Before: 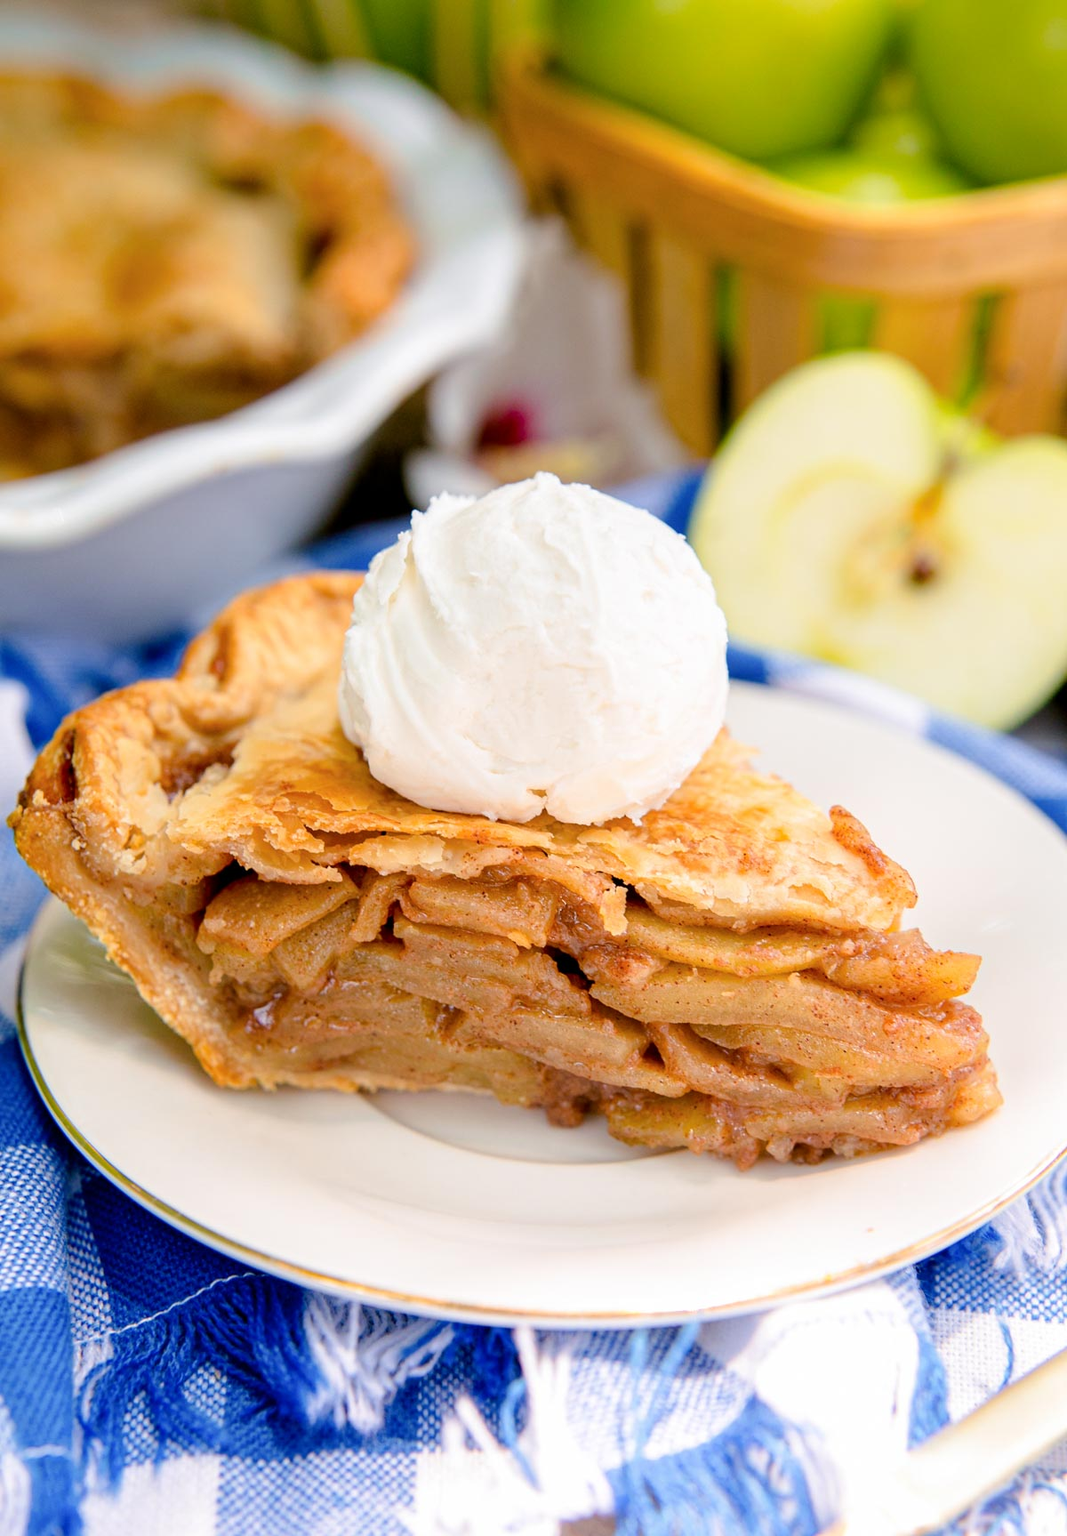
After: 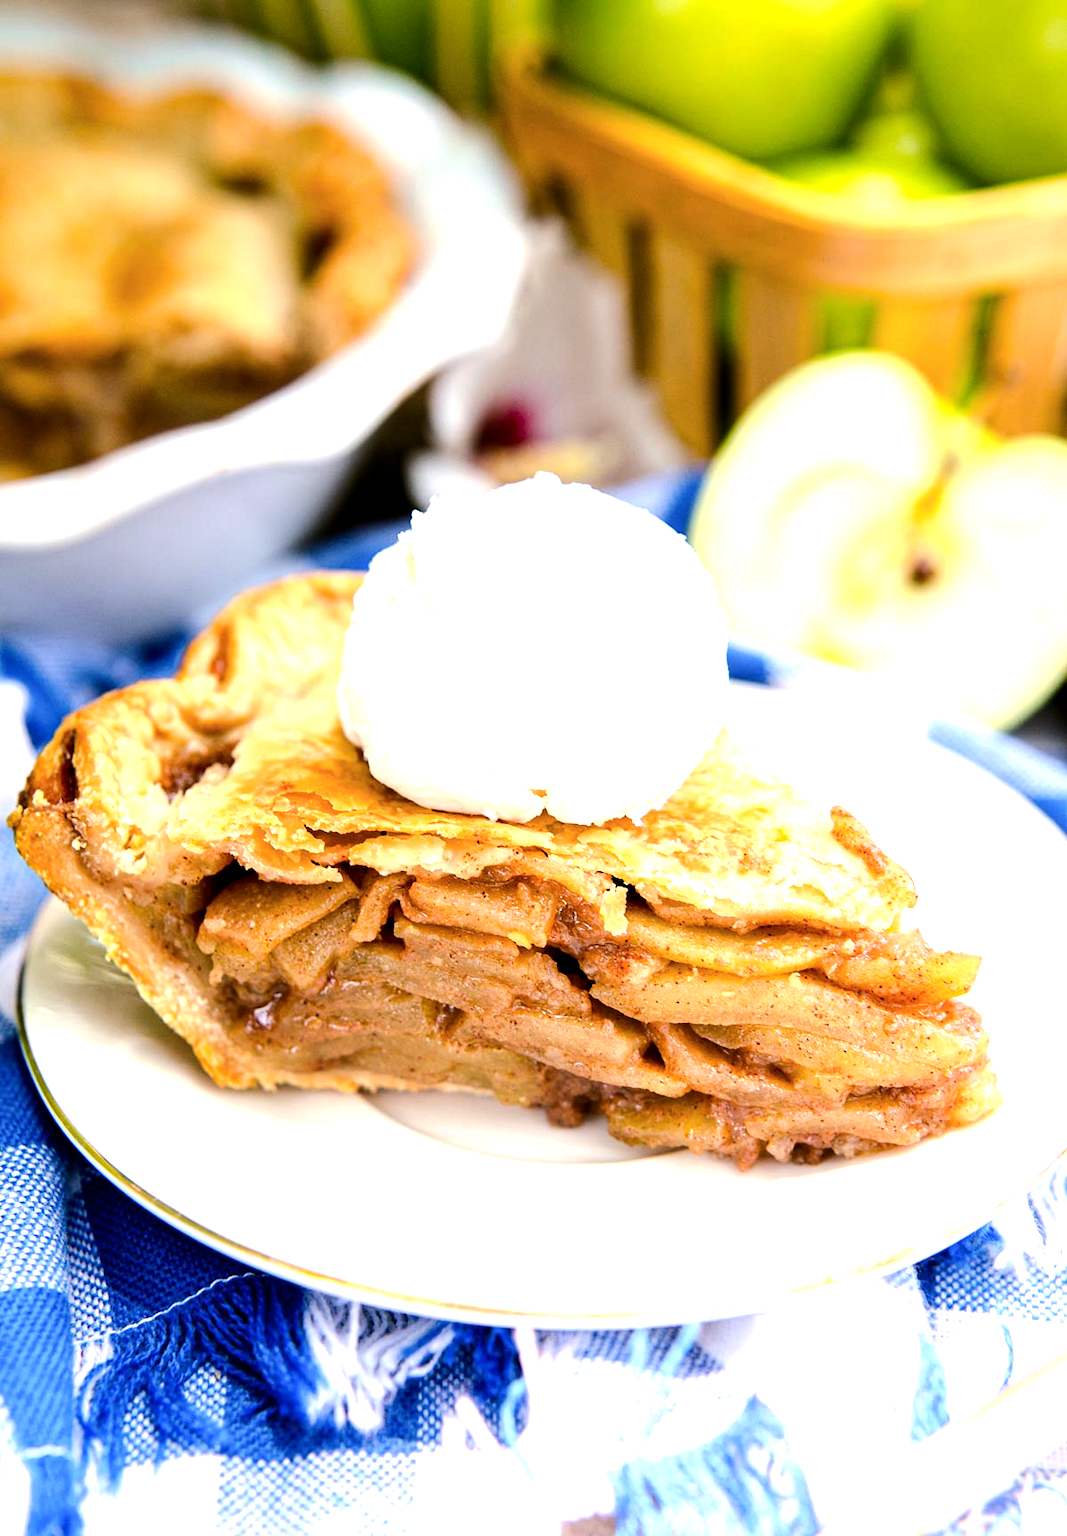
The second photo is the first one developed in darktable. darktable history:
tone equalizer: -8 EV -1.08 EV, -7 EV -1.04 EV, -6 EV -0.877 EV, -5 EV -0.618 EV, -3 EV 0.56 EV, -2 EV 0.855 EV, -1 EV 0.997 EV, +0 EV 1.06 EV, edges refinement/feathering 500, mask exposure compensation -1.57 EV, preserve details no
